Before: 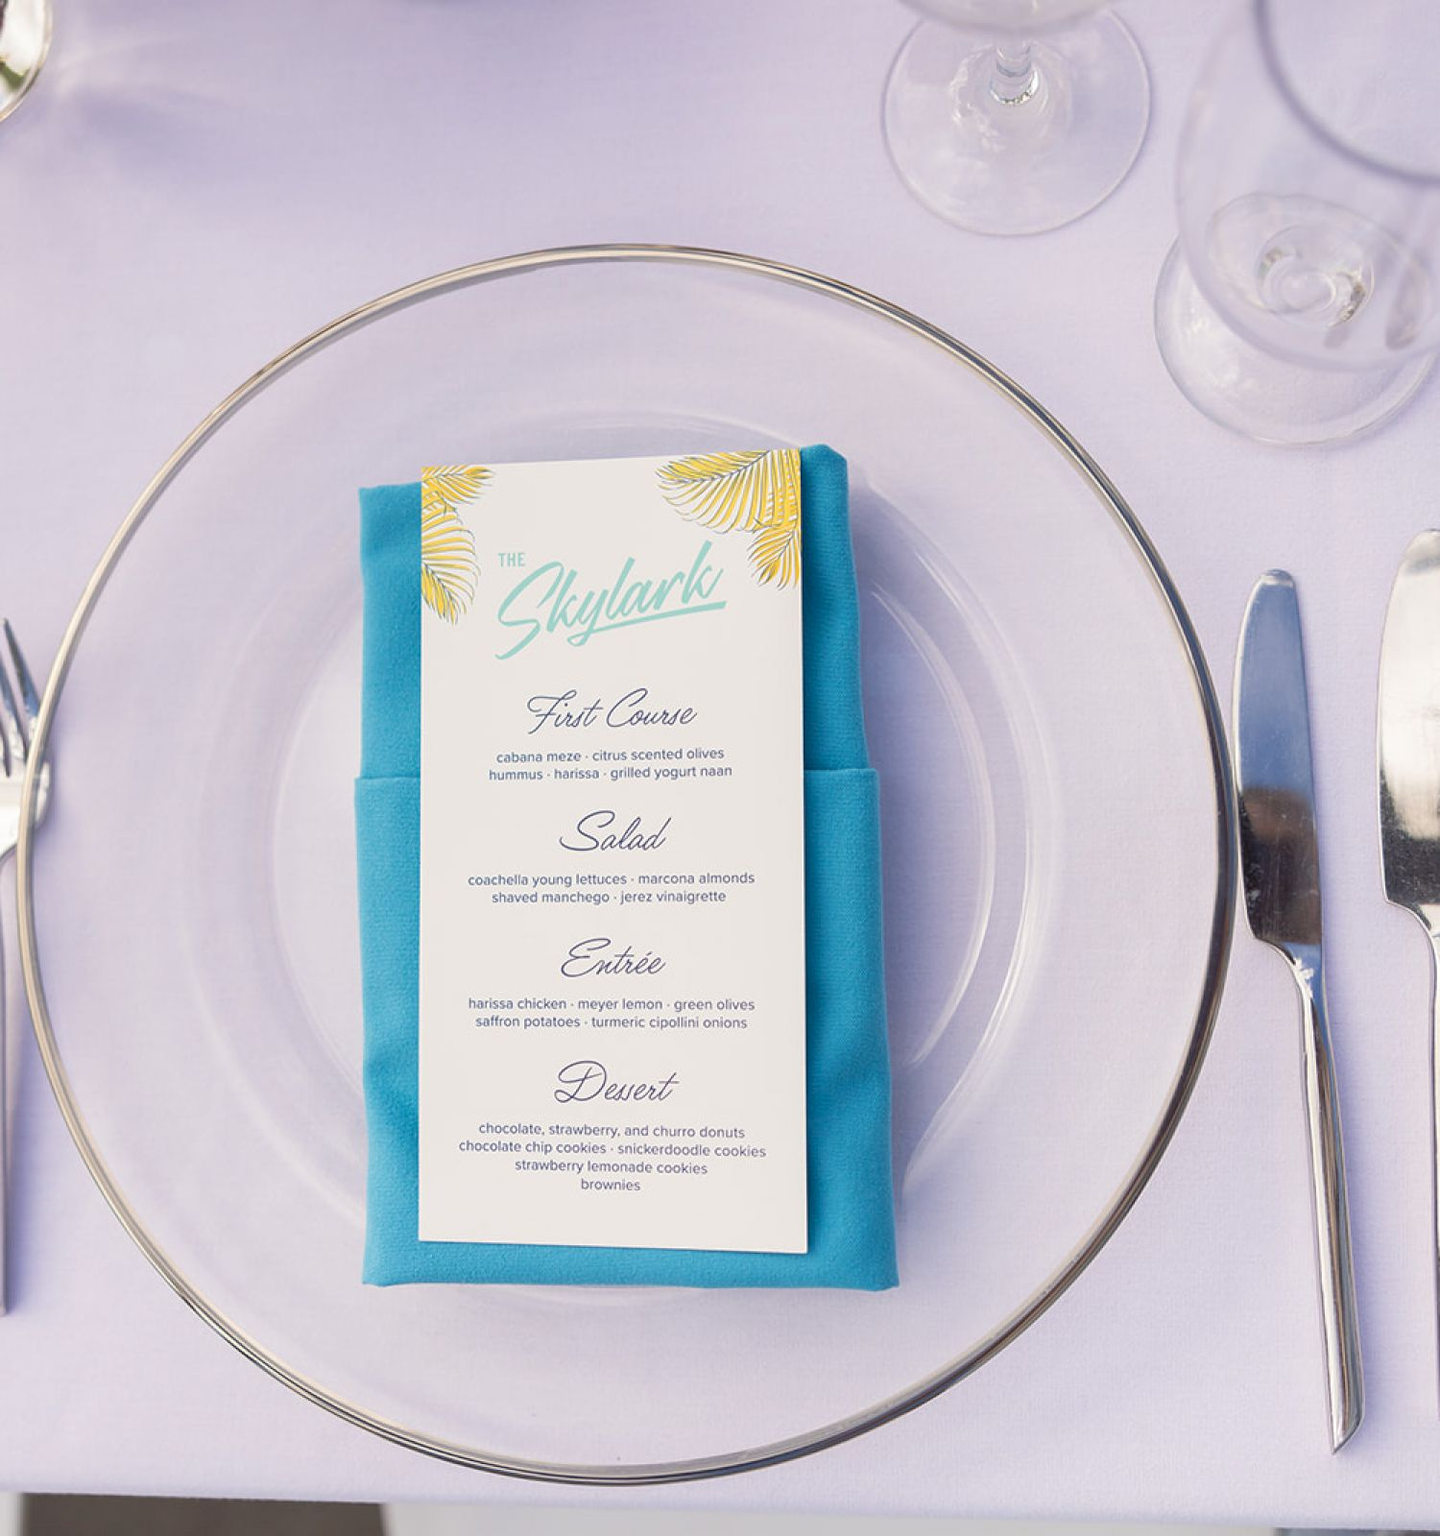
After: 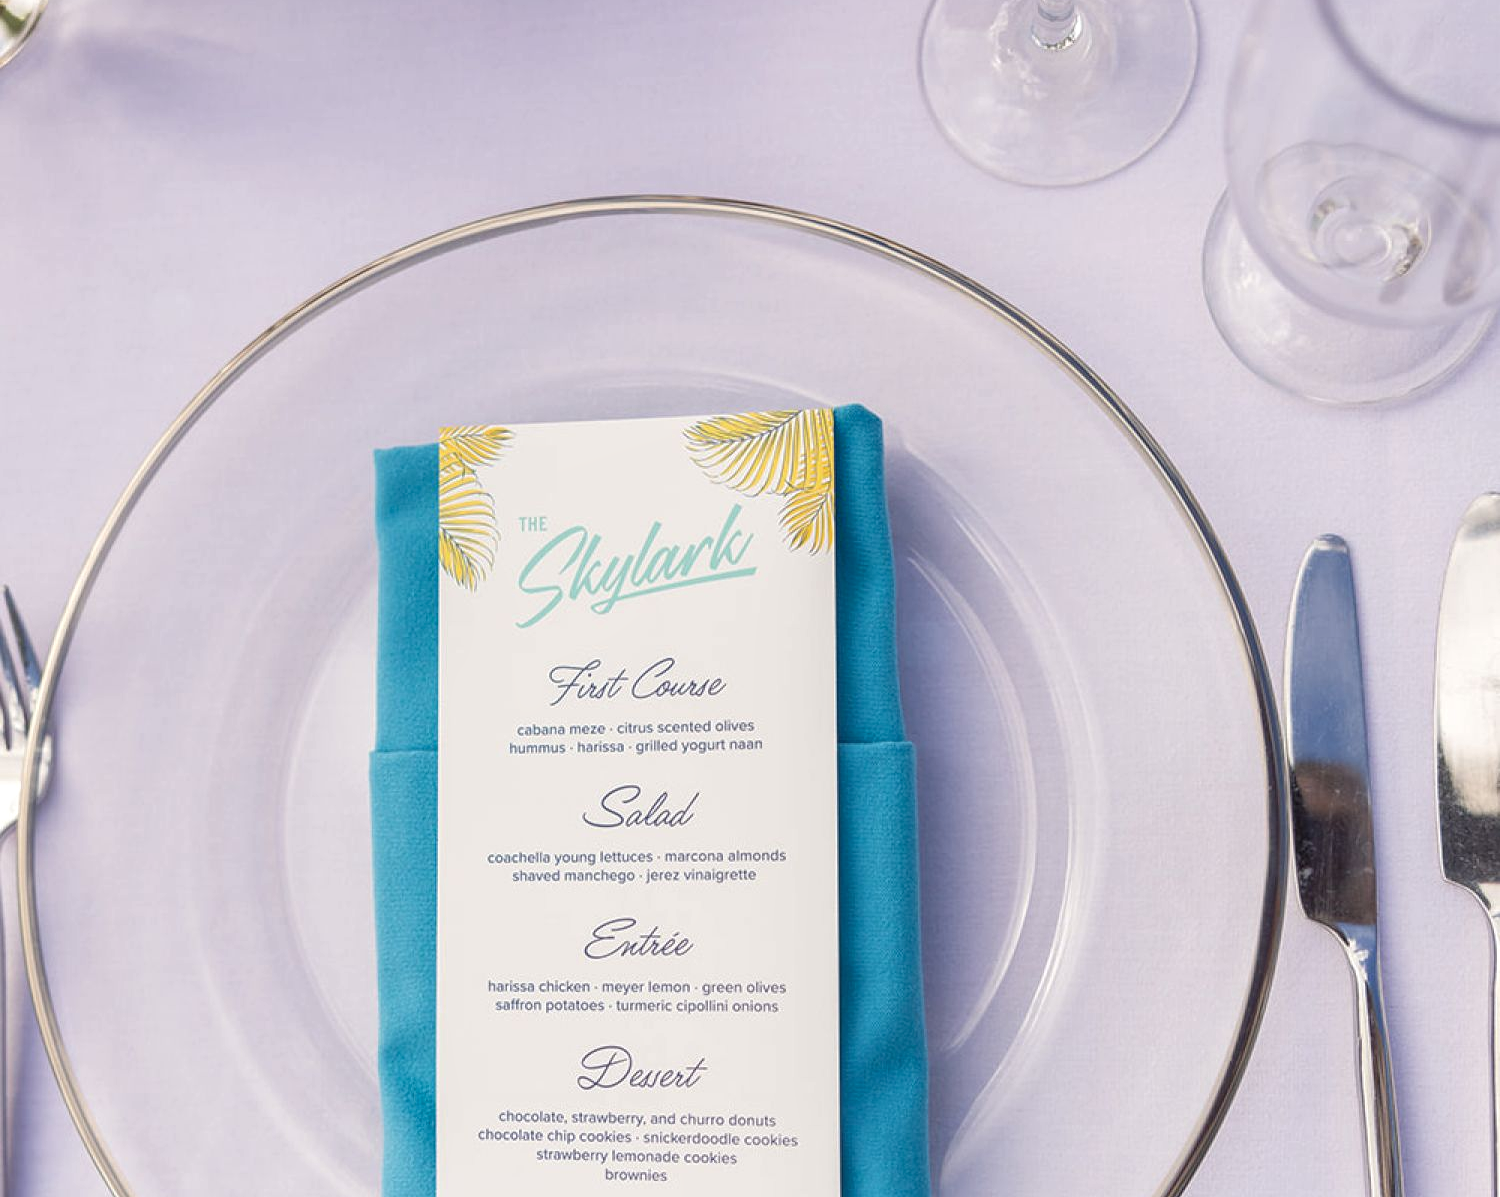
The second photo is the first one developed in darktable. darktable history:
crop: top 3.745%, bottom 21.38%
local contrast: on, module defaults
